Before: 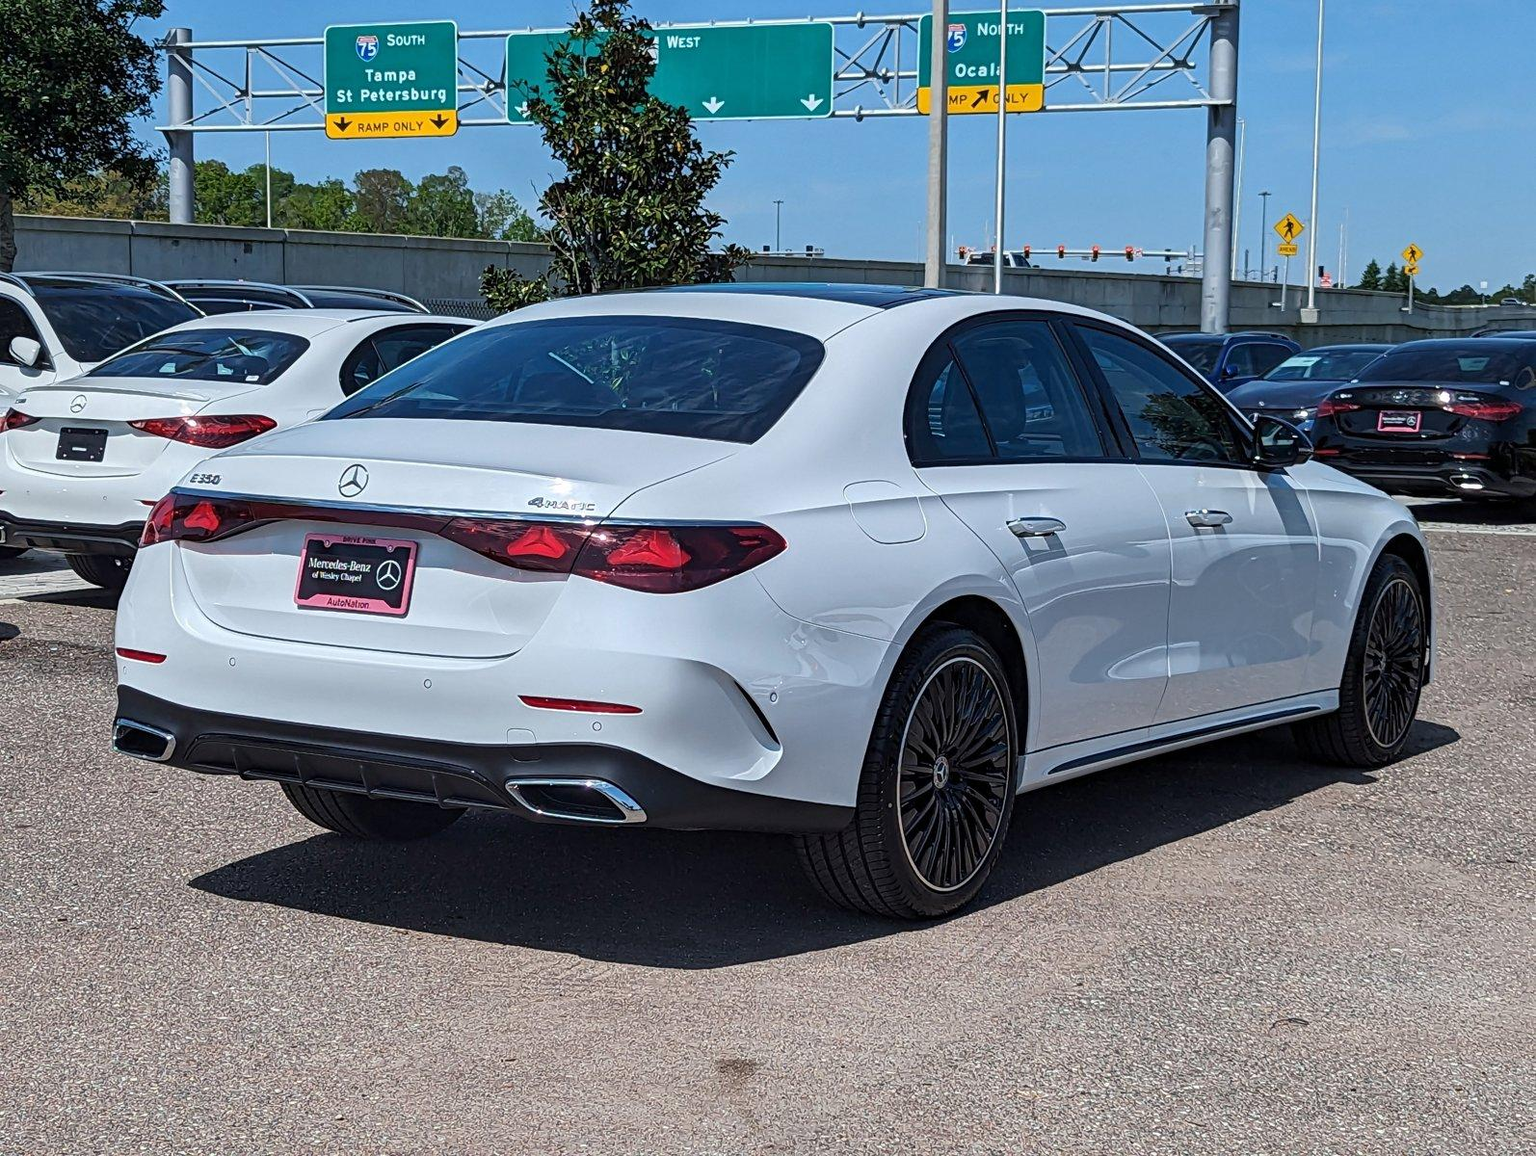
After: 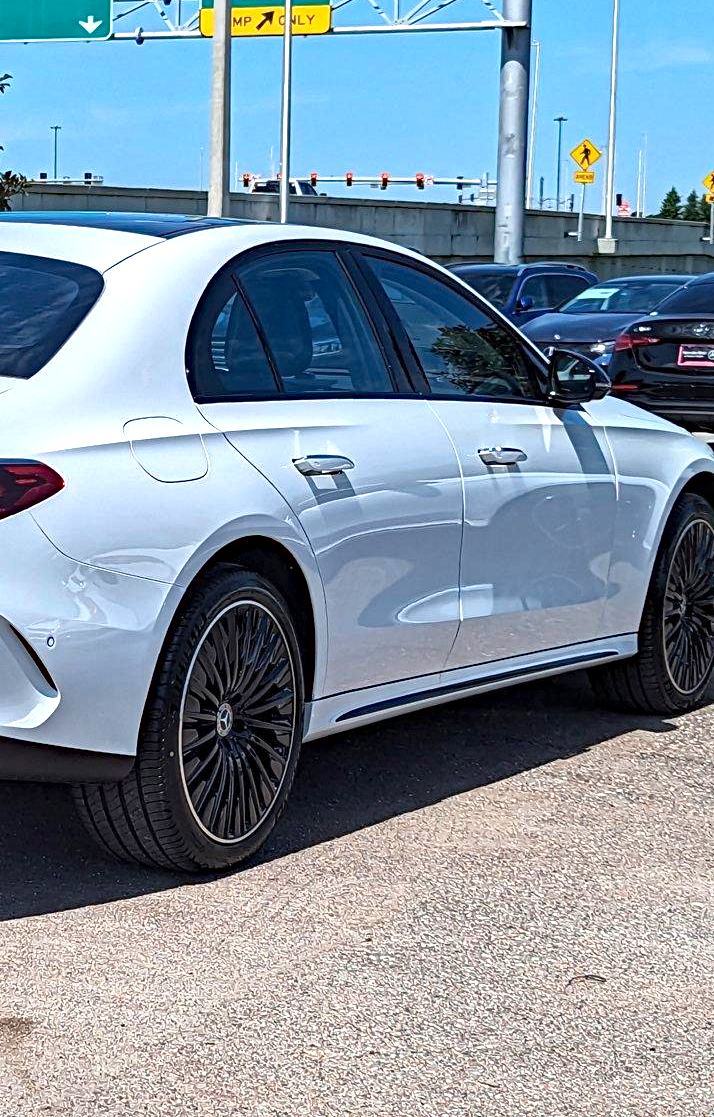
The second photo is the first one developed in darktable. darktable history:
exposure: exposure 0.764 EV, compensate exposure bias true, compensate highlight preservation false
local contrast: mode bilateral grid, contrast 20, coarseness 50, detail 120%, midtone range 0.2
crop: left 47.218%, top 6.916%, right 7.948%
haze removal: strength 0.281, distance 0.252, adaptive false
